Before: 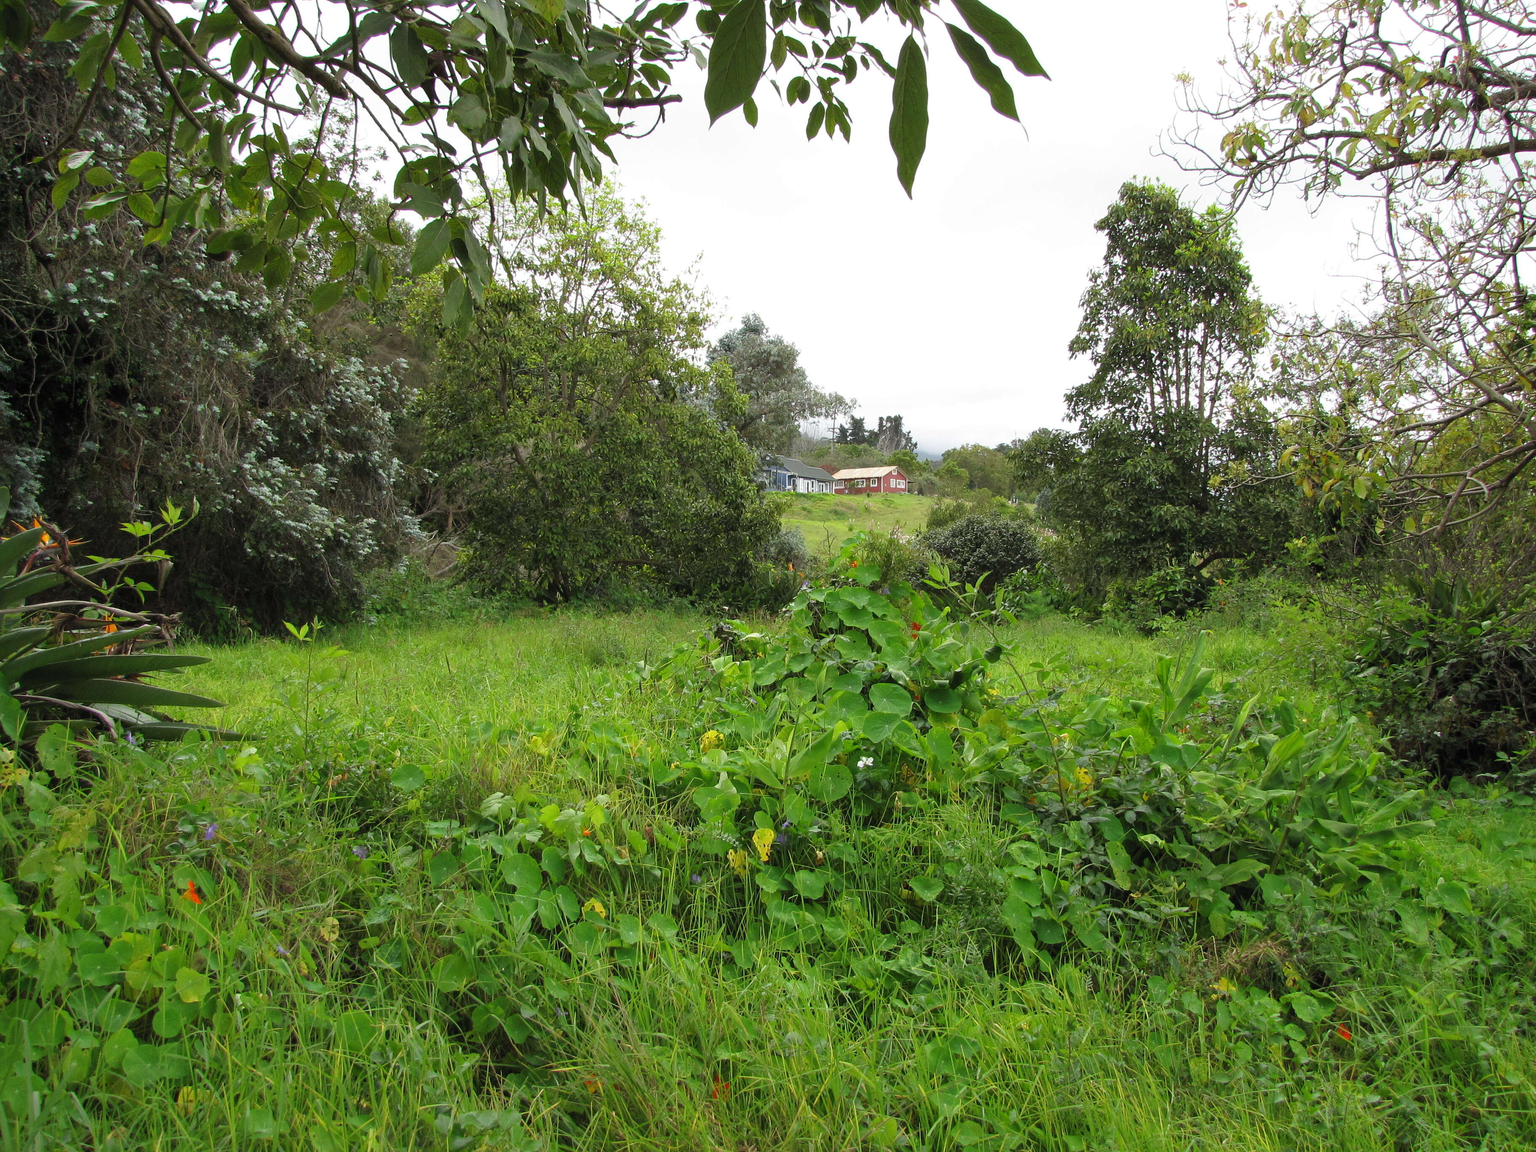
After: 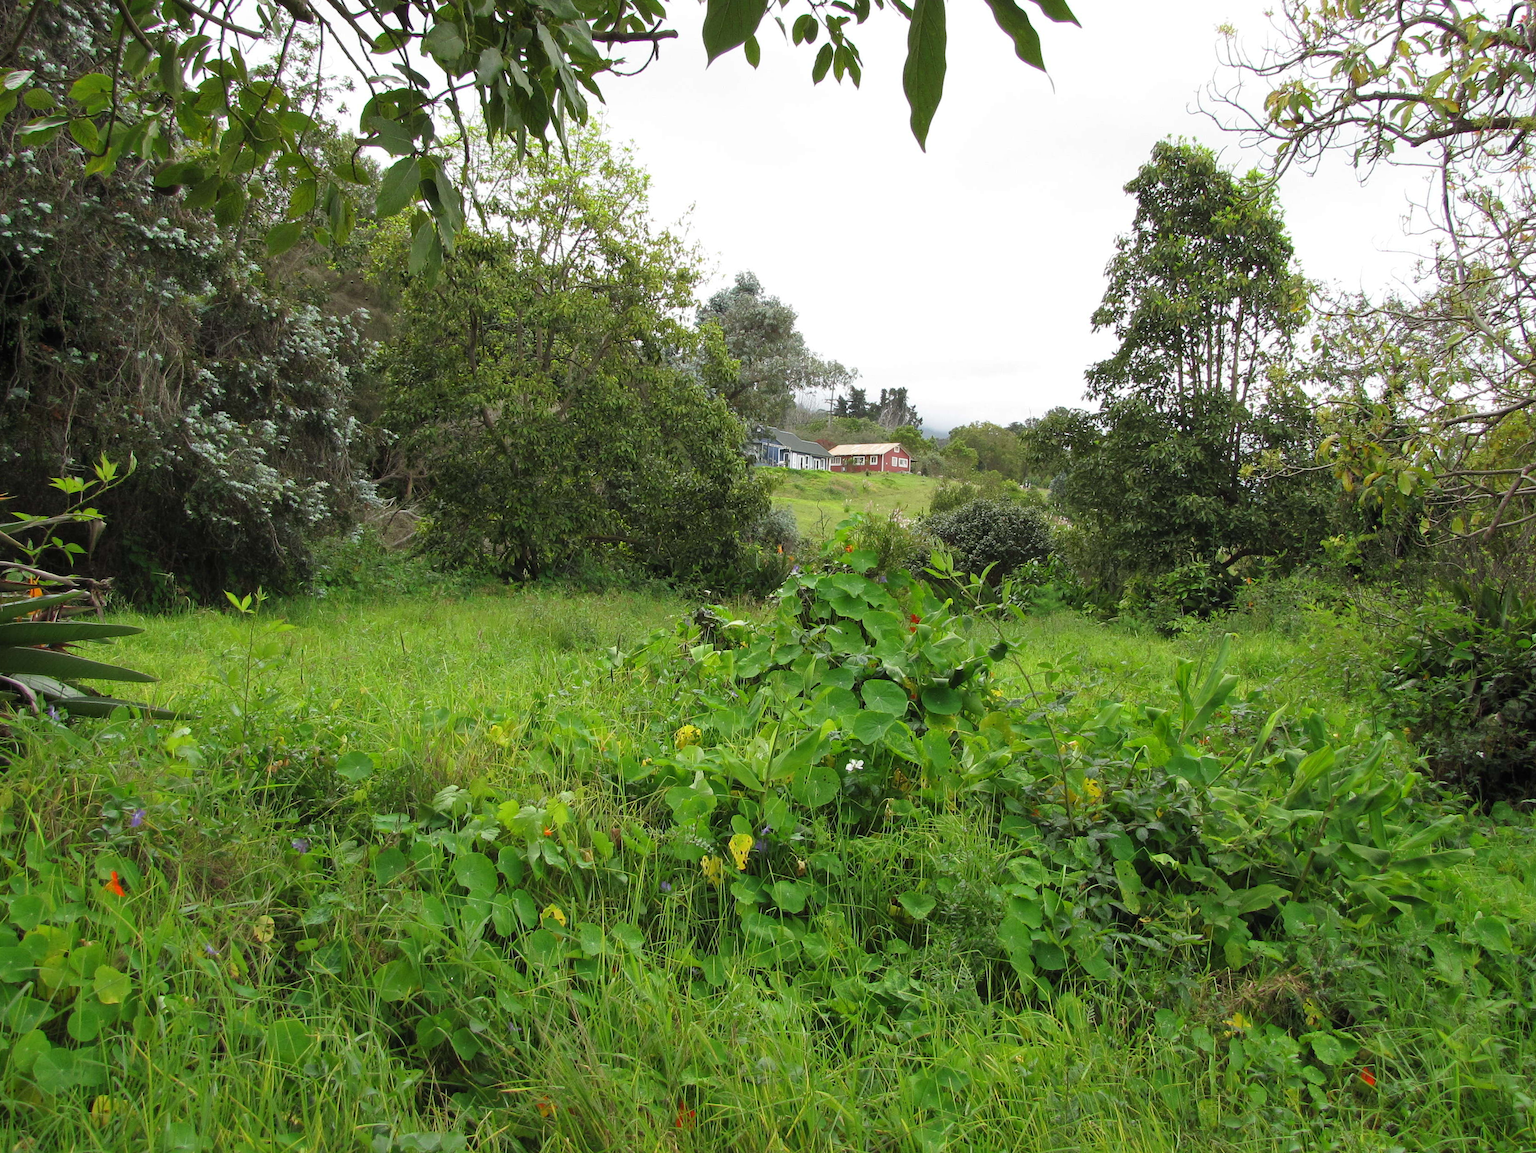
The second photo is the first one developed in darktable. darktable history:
crop and rotate: angle -1.85°, left 3.116%, top 3.77%, right 1.414%, bottom 0.629%
